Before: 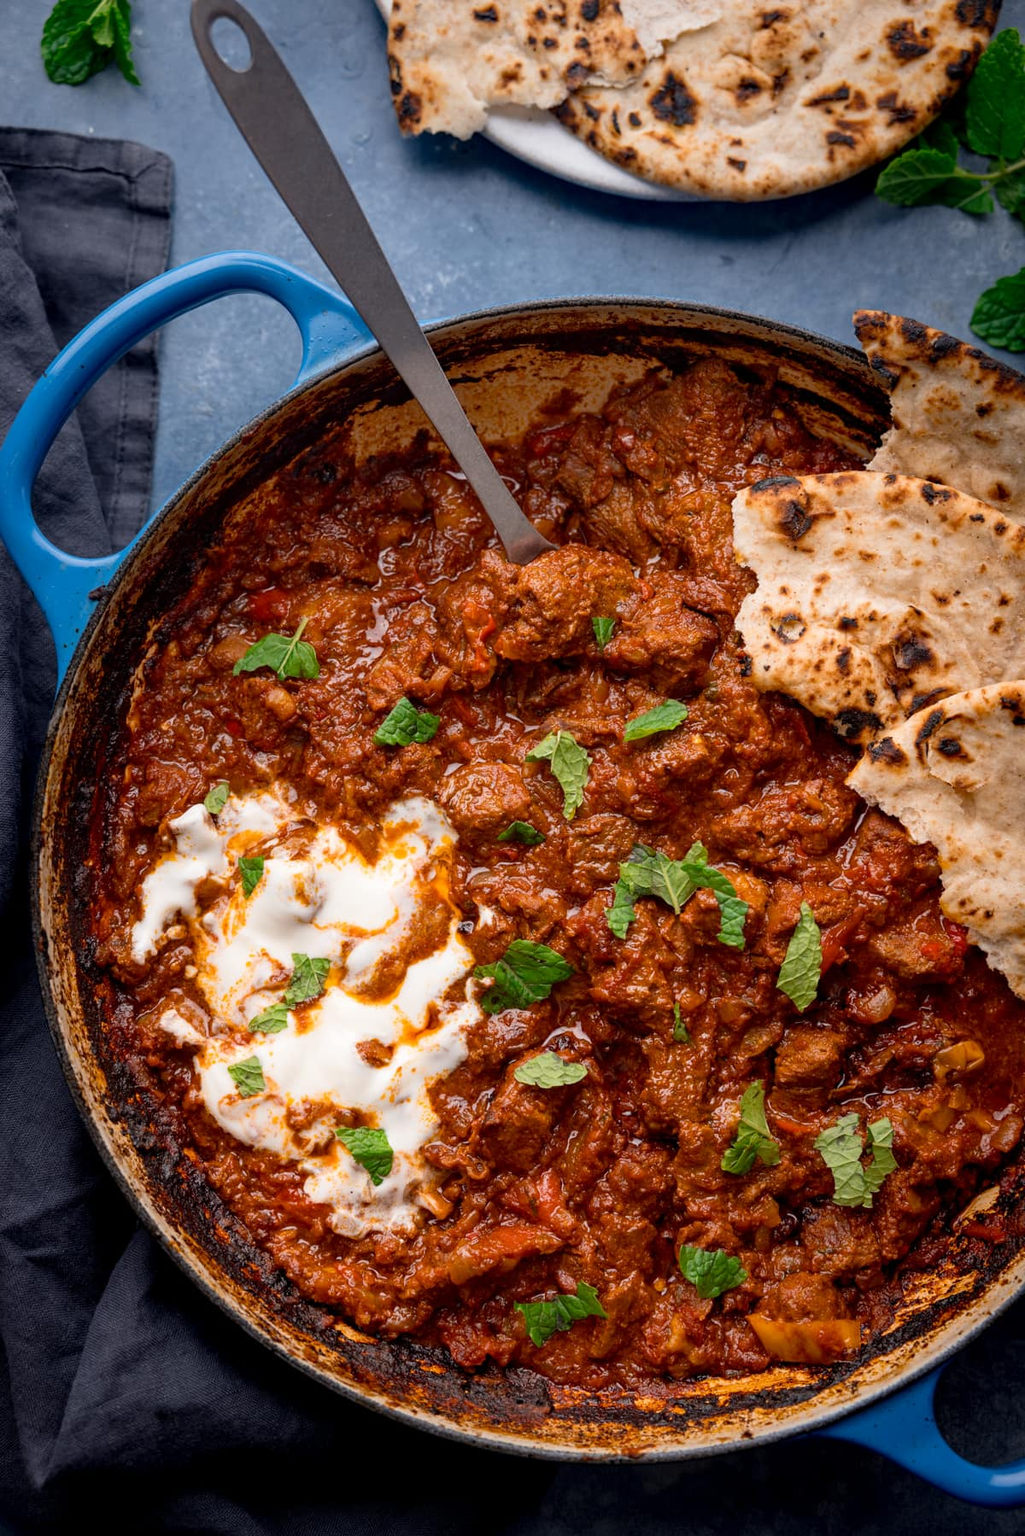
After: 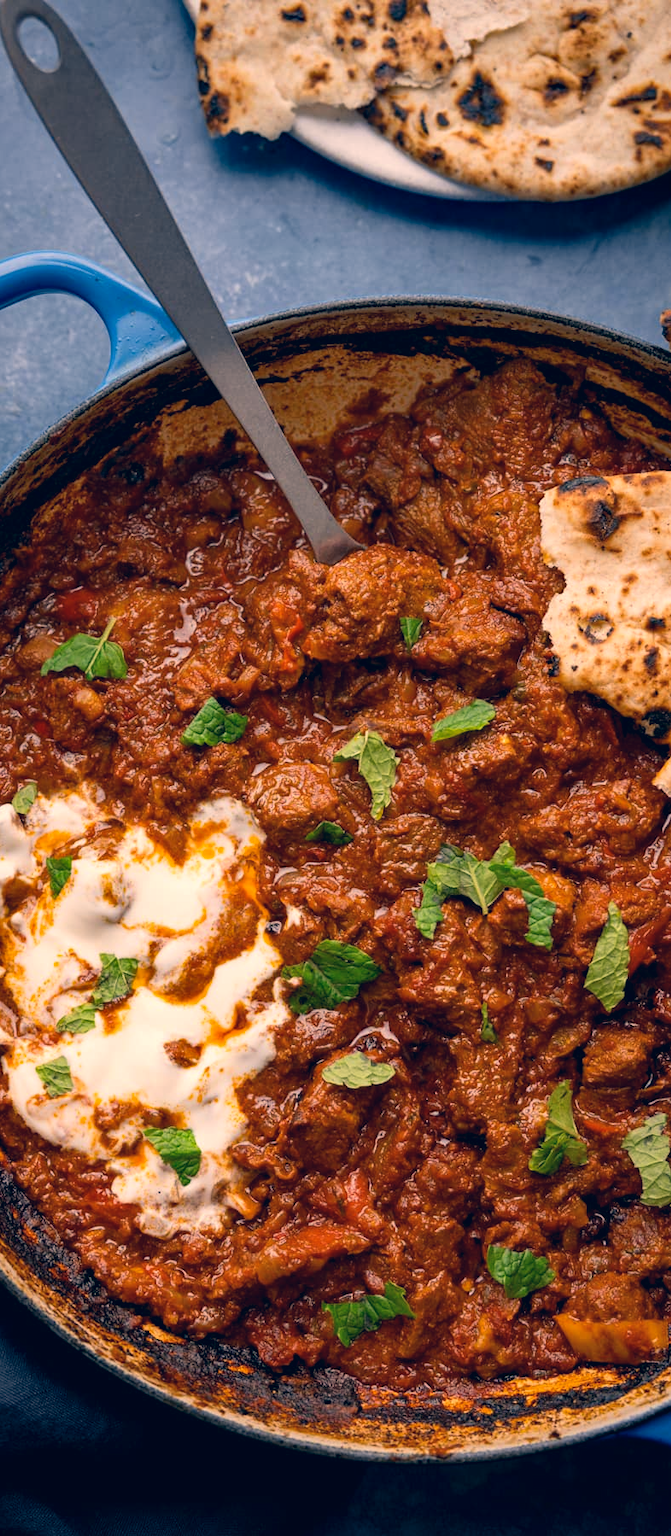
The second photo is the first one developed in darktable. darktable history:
color correction: highlights a* 10.32, highlights b* 14.51, shadows a* -9.94, shadows b* -15.11
crop and rotate: left 18.816%, right 15.59%
shadows and highlights: shadows 13.32, white point adjustment 1.12, soften with gaussian
